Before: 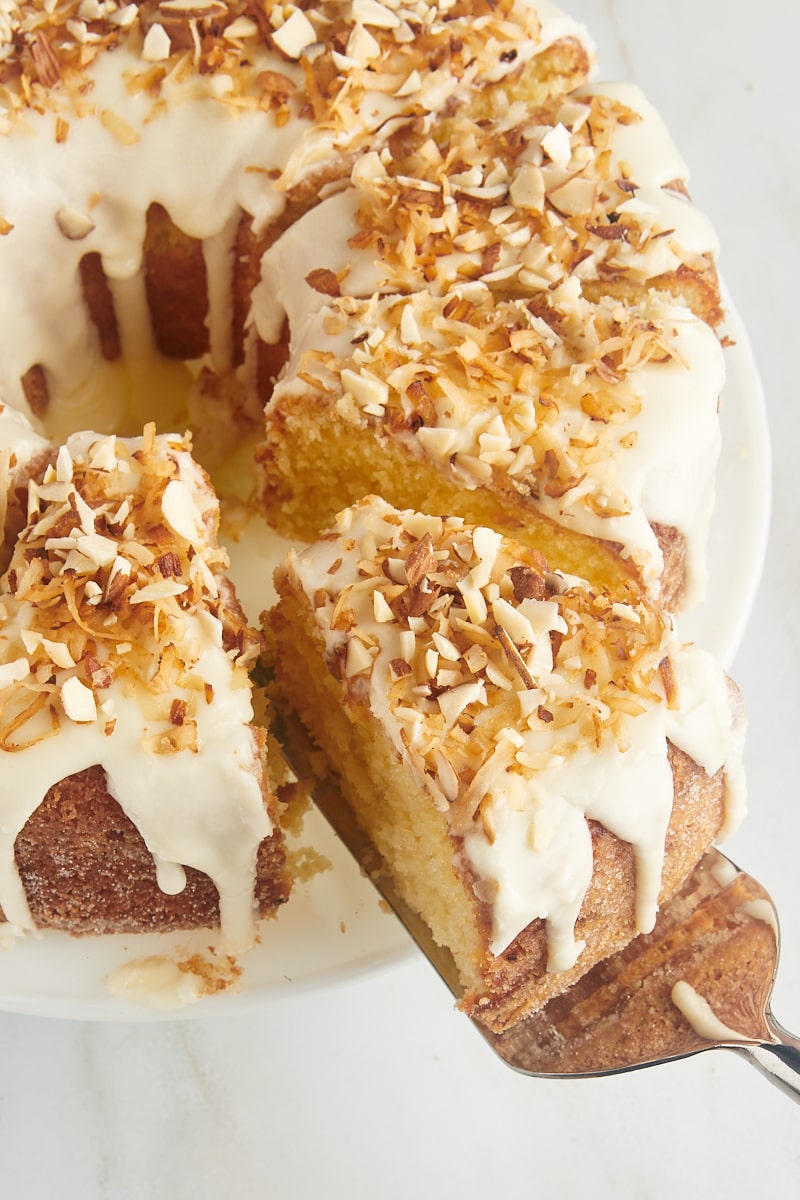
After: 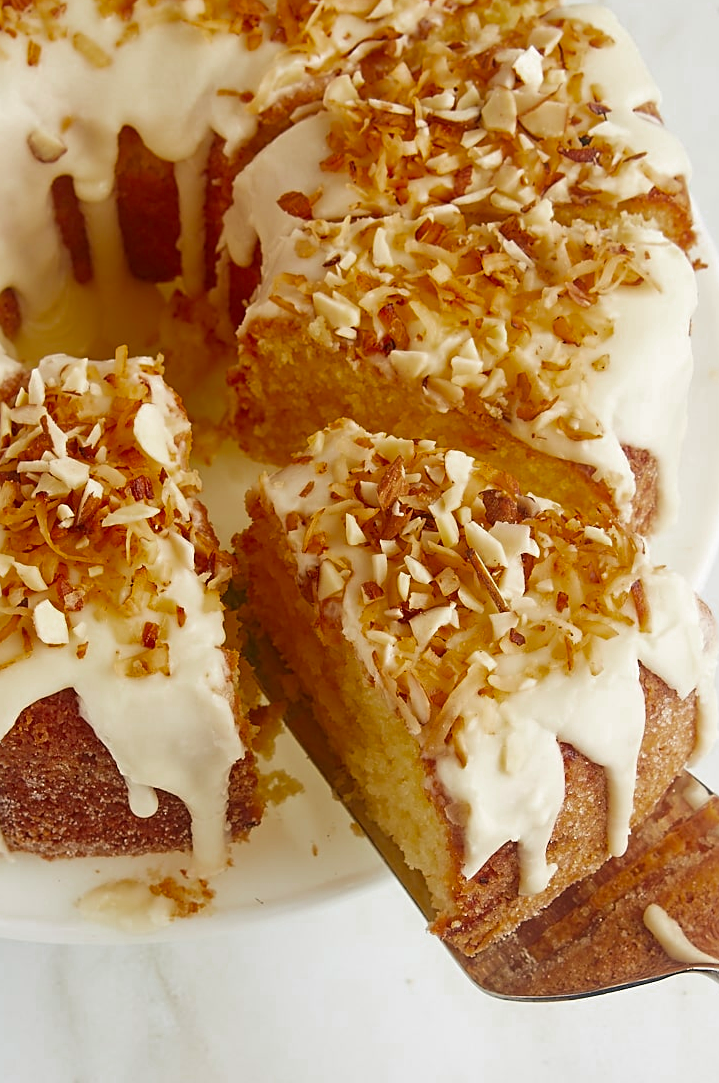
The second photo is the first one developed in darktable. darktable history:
color zones: curves: ch0 [(0.27, 0.396) (0.563, 0.504) (0.75, 0.5) (0.787, 0.307)]
sharpen: on, module defaults
crop: left 3.624%, top 6.42%, right 6.388%, bottom 3.292%
color correction: highlights b* 0.038, saturation 1.28
